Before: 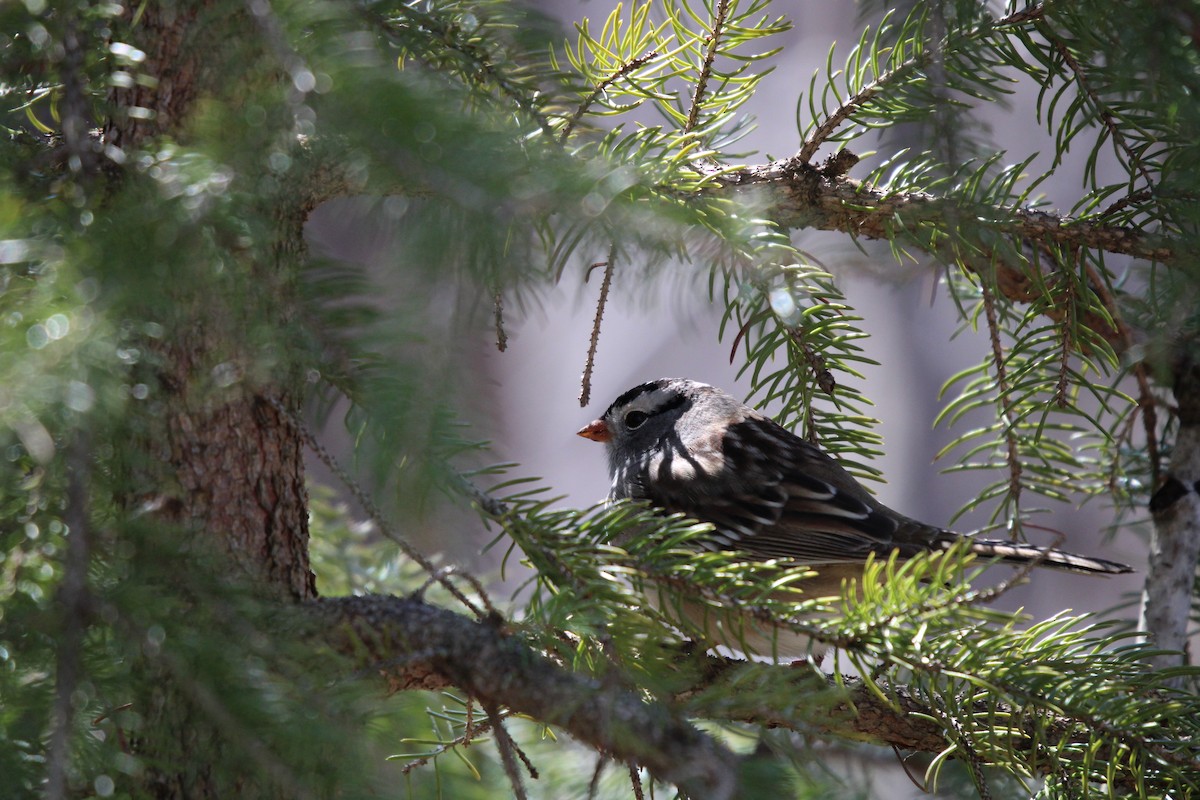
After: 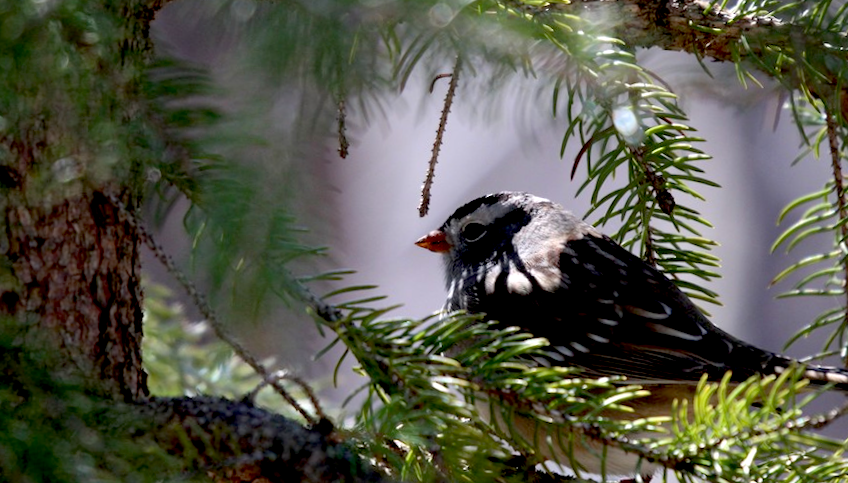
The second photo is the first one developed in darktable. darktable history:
crop and rotate: angle -3.37°, left 9.79%, top 20.73%, right 12.42%, bottom 11.82%
rotate and perspective: rotation -1°, crop left 0.011, crop right 0.989, crop top 0.025, crop bottom 0.975
exposure: black level correction 0.025, exposure 0.182 EV, compensate highlight preservation false
